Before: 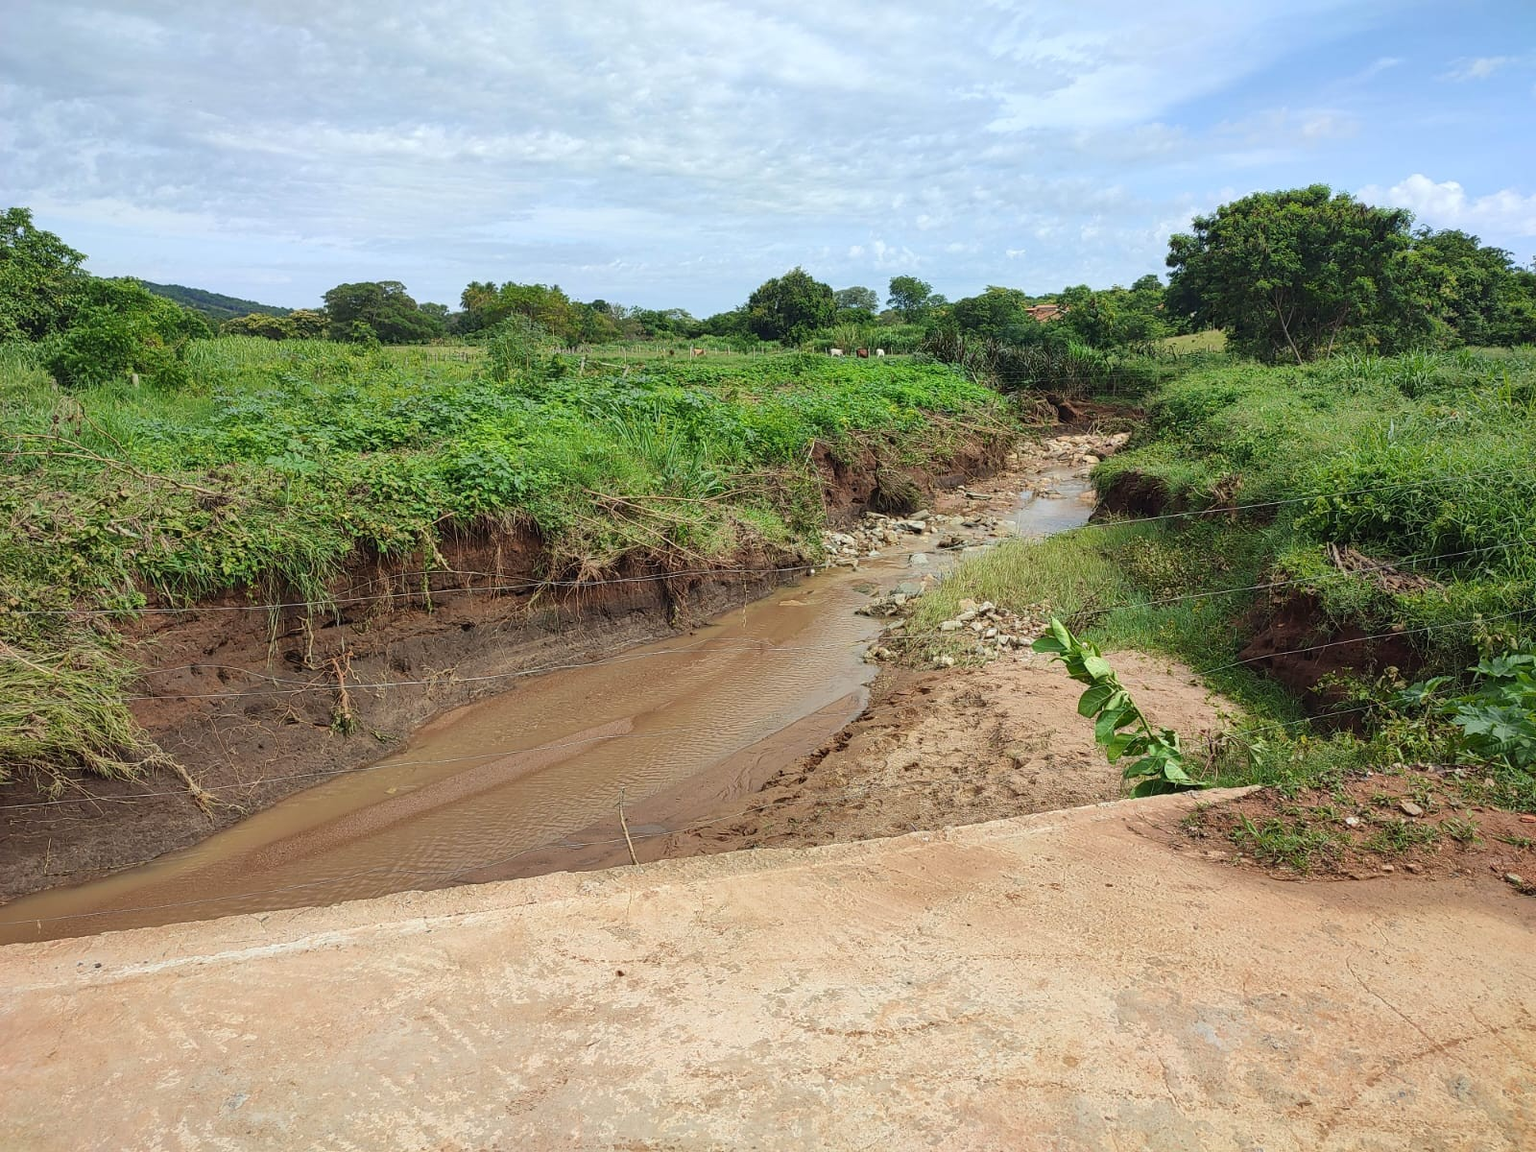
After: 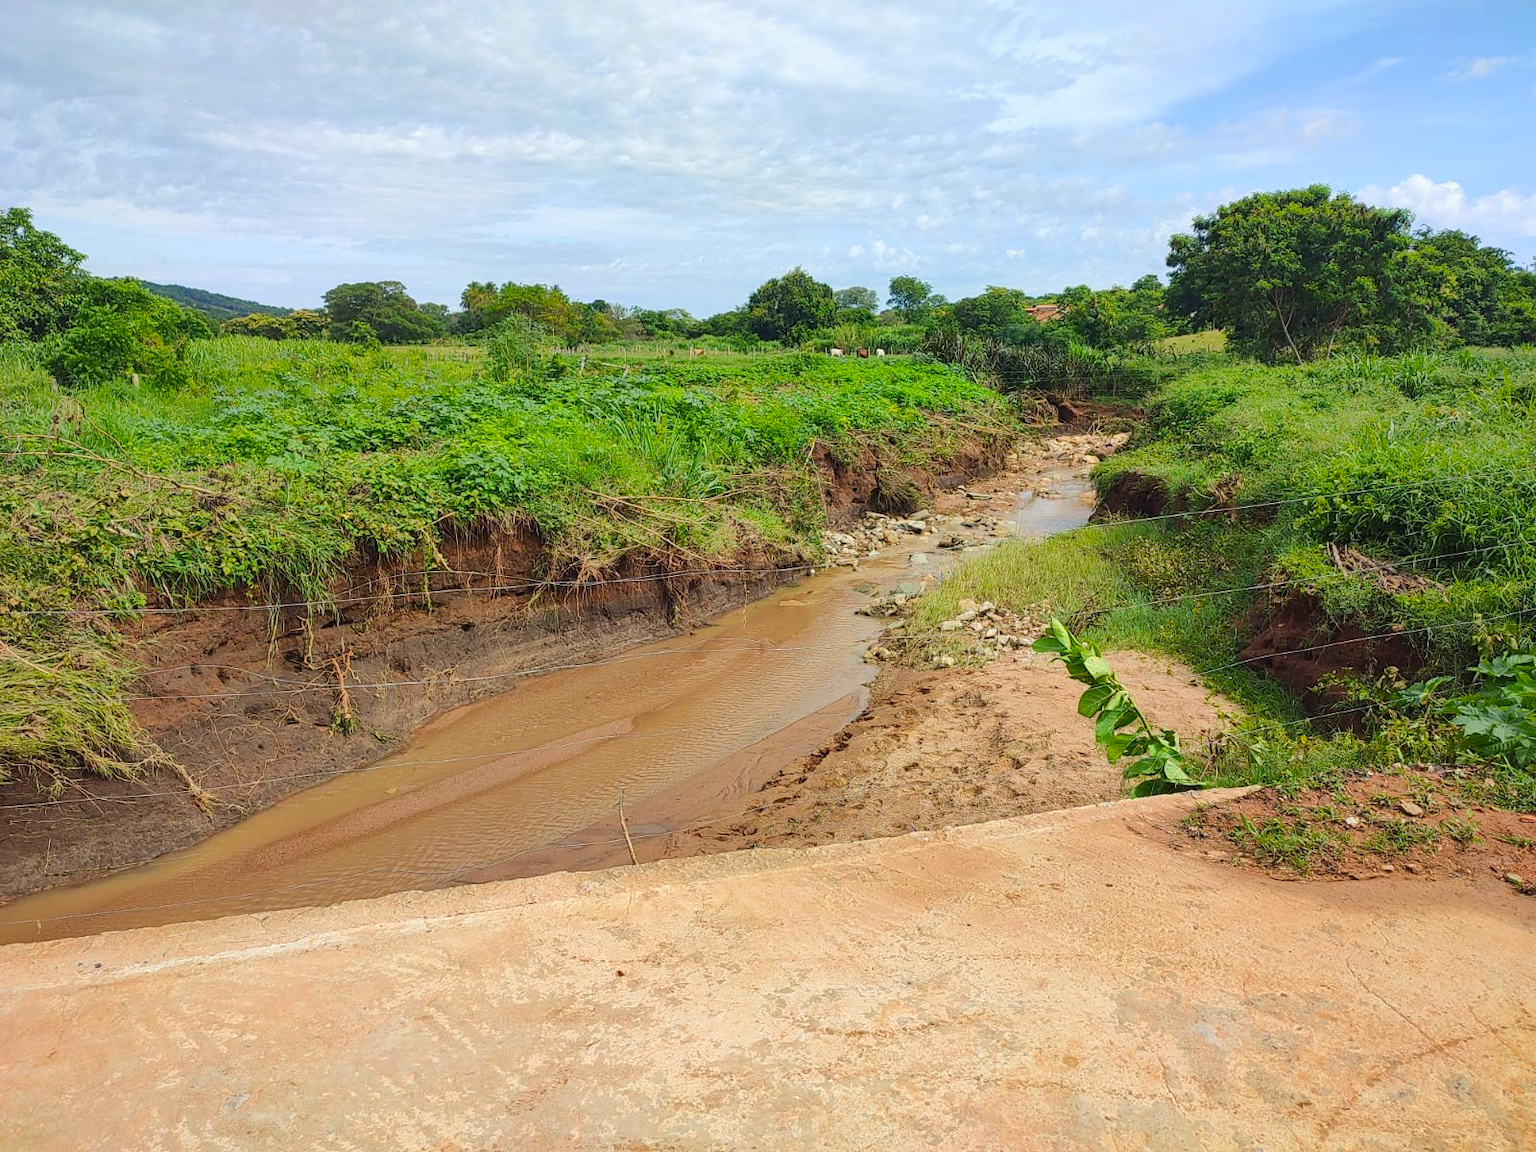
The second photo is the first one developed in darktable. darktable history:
color balance rgb: highlights gain › chroma 1.002%, highlights gain › hue 60.08°, perceptual saturation grading › global saturation 25.511%, perceptual brilliance grading › mid-tones 10.194%, perceptual brilliance grading › shadows 15.709%
